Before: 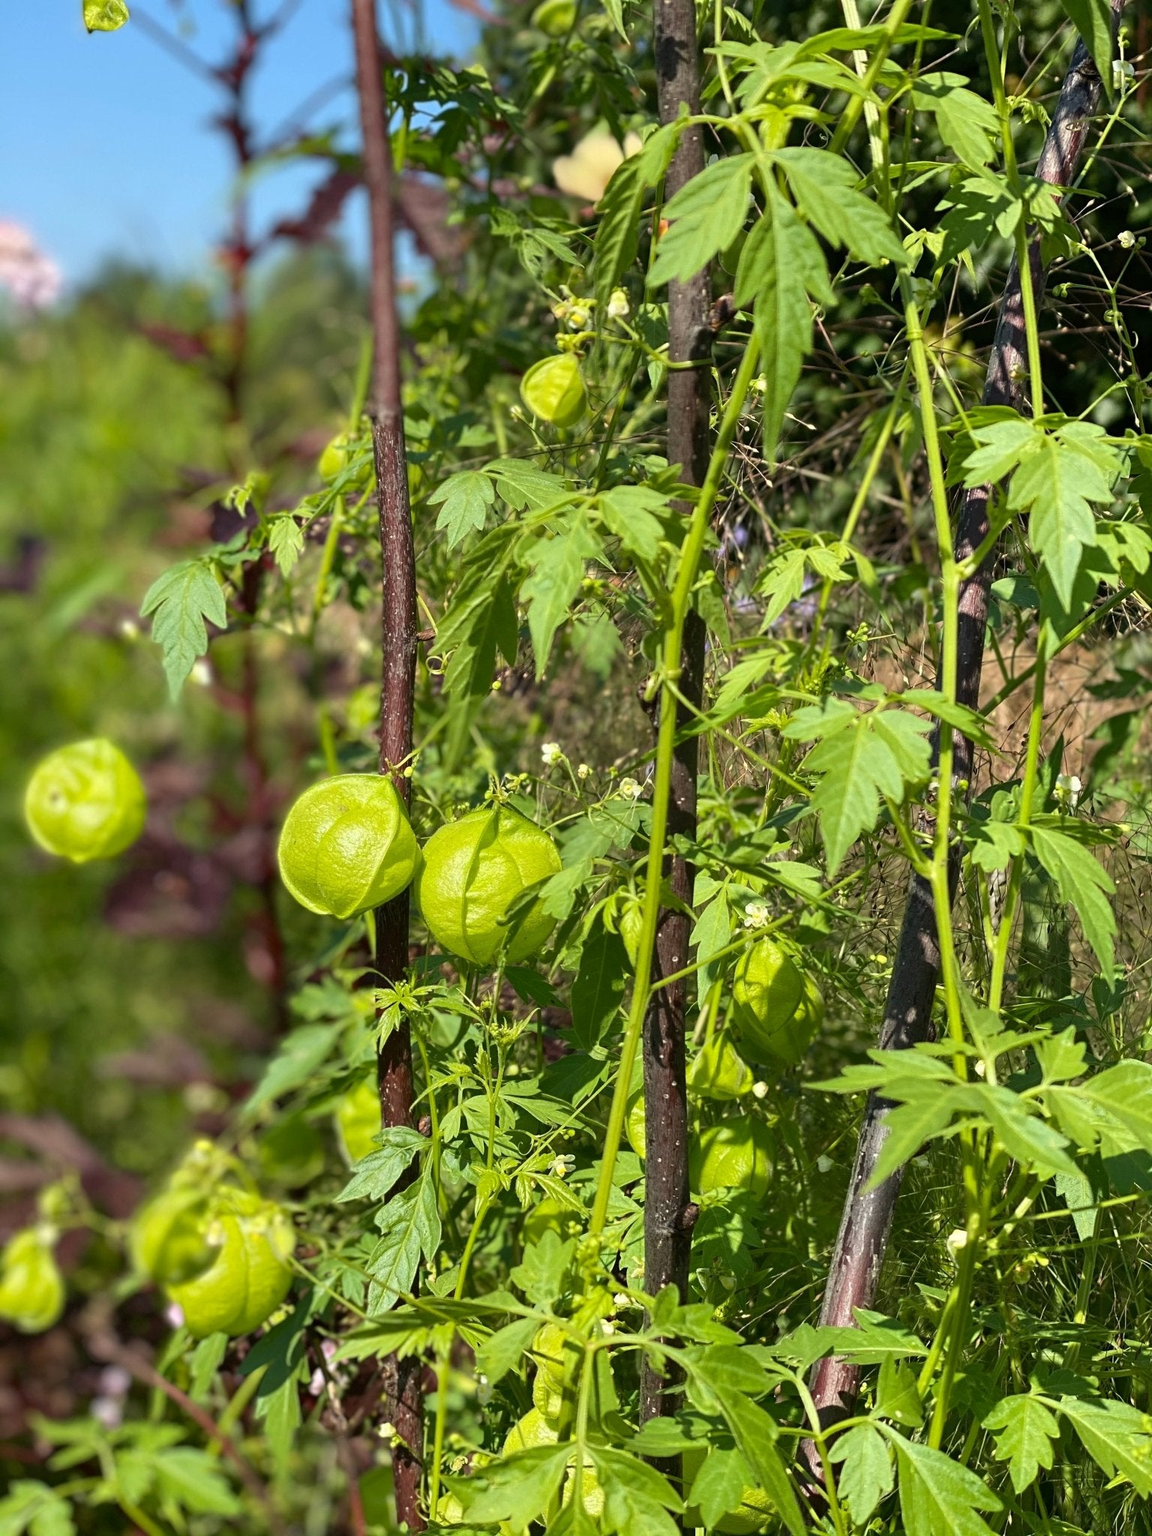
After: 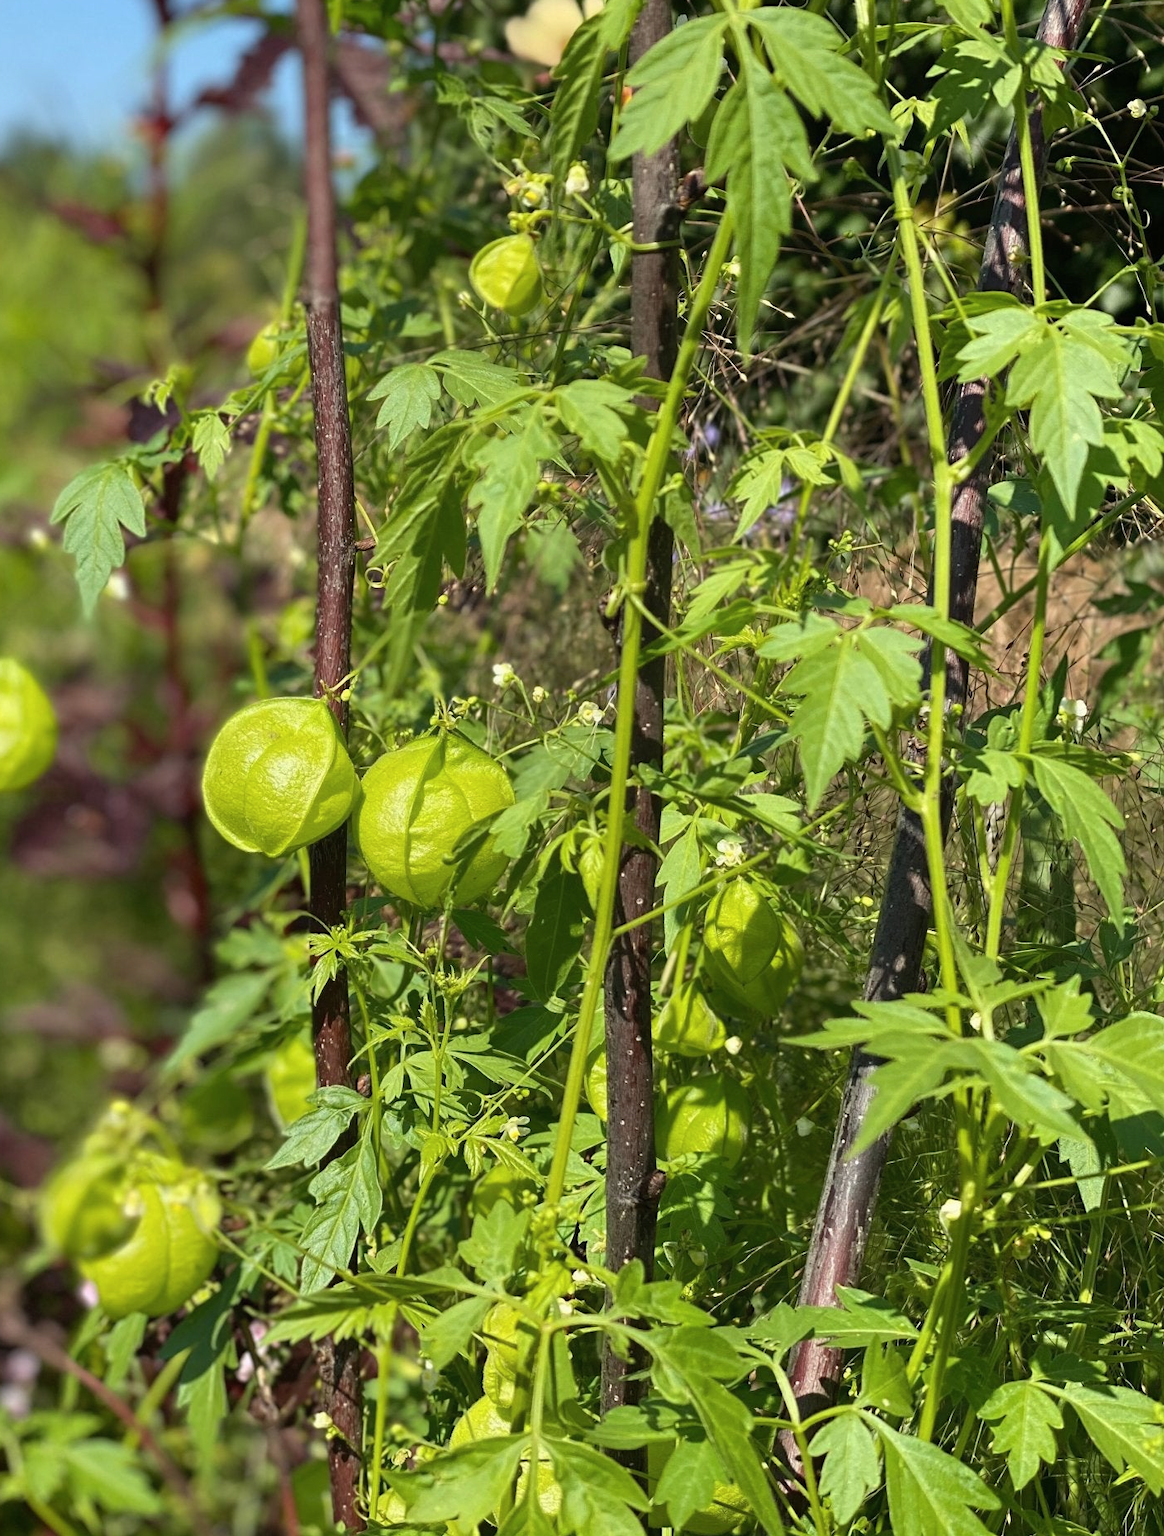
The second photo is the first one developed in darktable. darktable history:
crop and rotate: left 8.262%, top 9.226%
local contrast: mode bilateral grid, contrast 100, coarseness 100, detail 91%, midtone range 0.2
contrast brightness saturation: saturation -0.04
